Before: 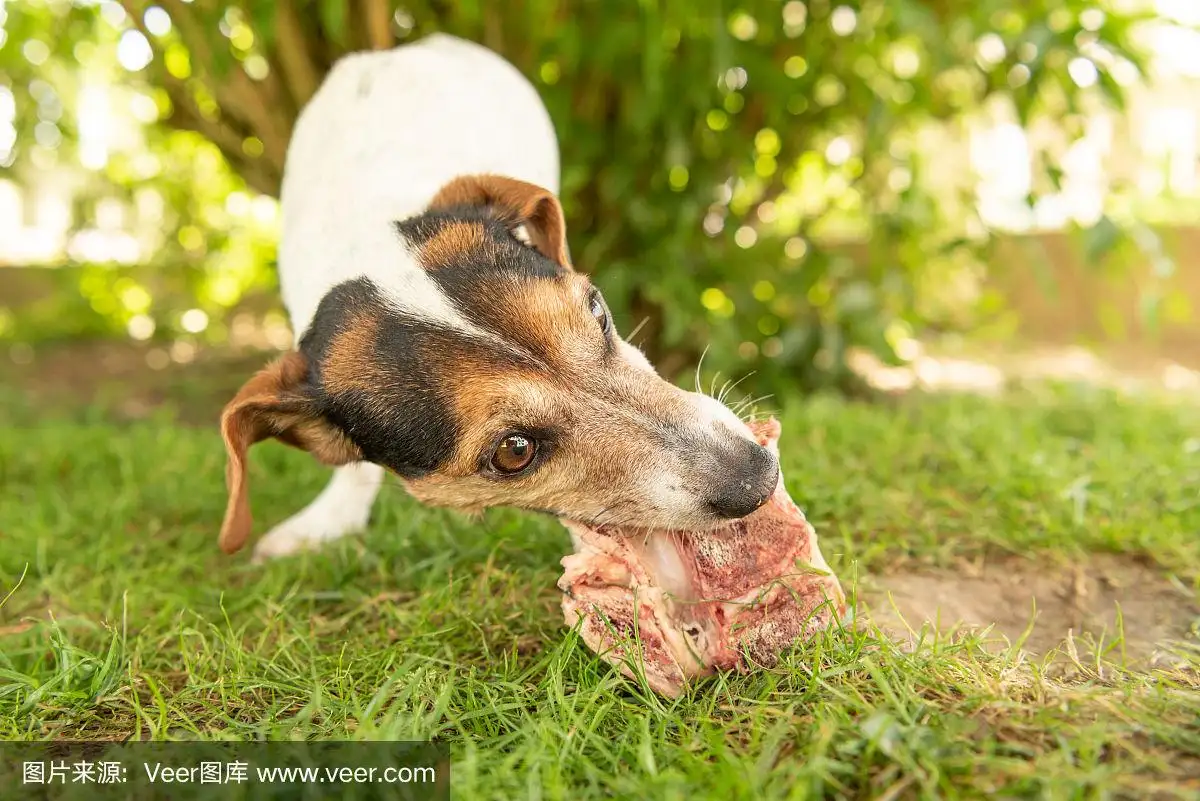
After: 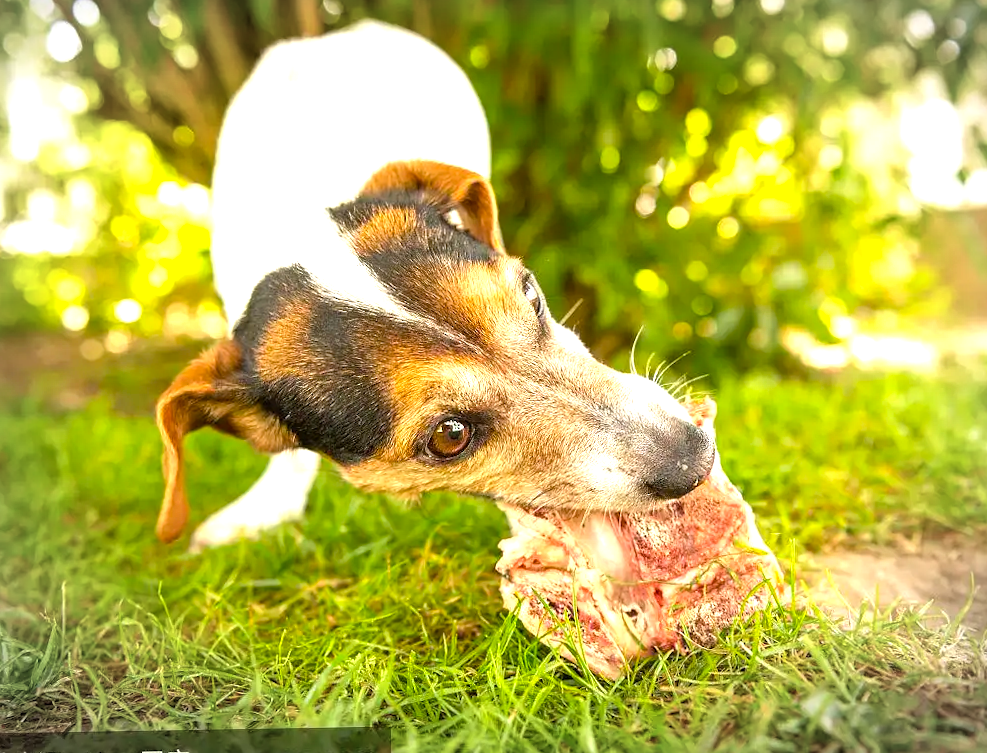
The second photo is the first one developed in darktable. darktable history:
crop and rotate: angle 0.976°, left 4.359%, top 1.017%, right 11.234%, bottom 2.56%
color balance rgb: perceptual saturation grading › global saturation 25.565%, perceptual brilliance grading › global brilliance 24.896%
vignetting: automatic ratio true
